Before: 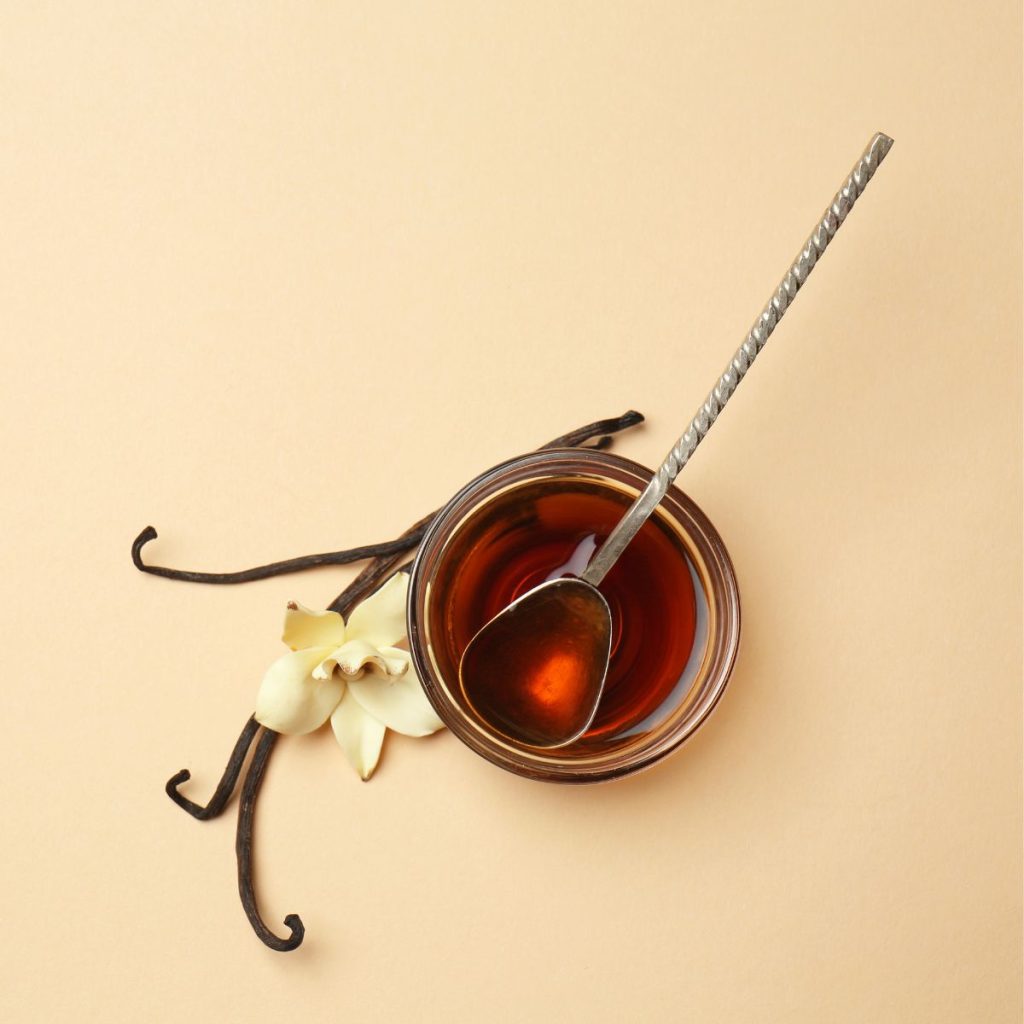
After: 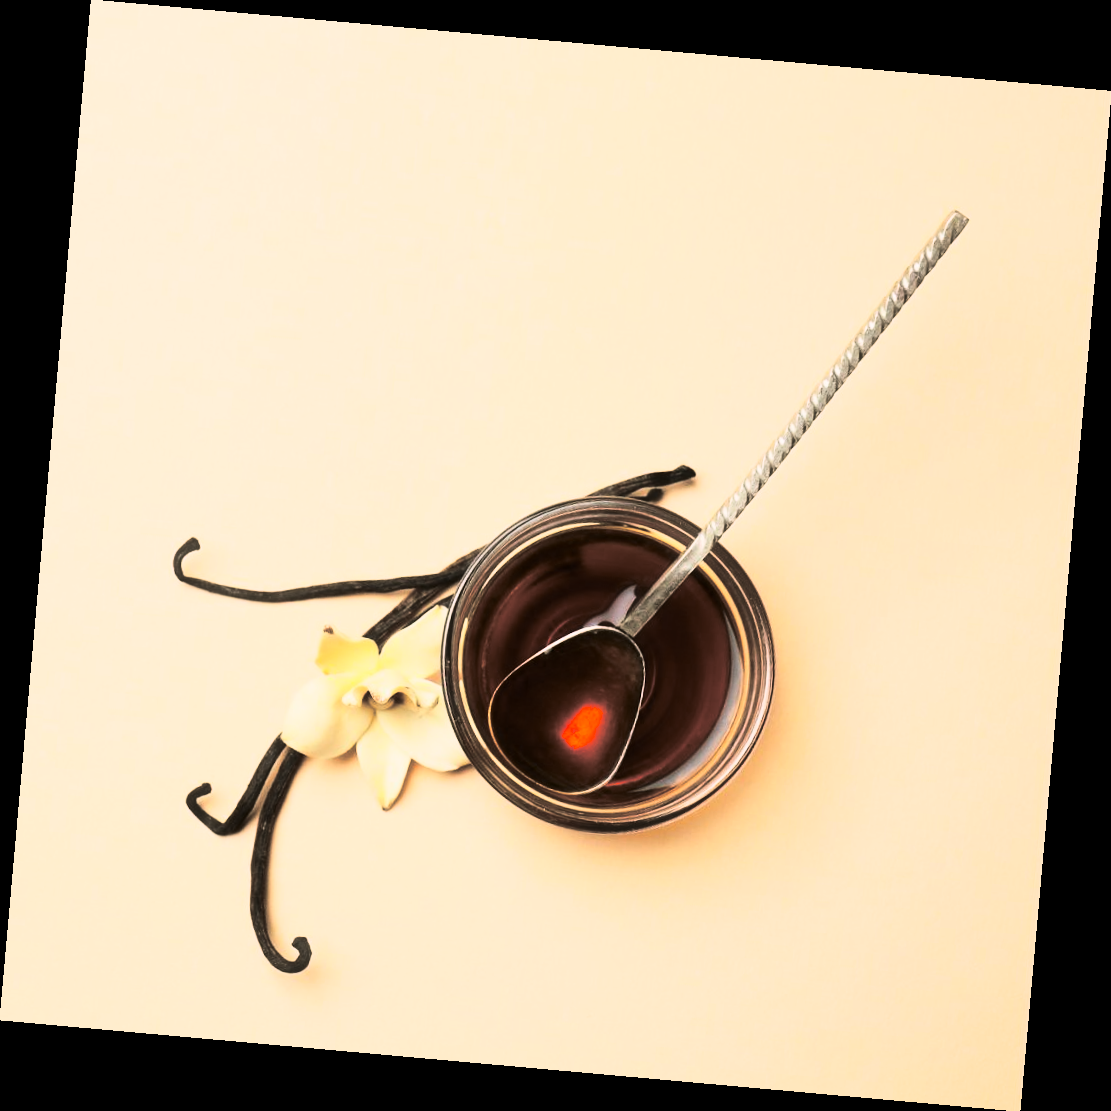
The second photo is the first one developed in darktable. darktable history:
contrast brightness saturation: contrast 0.4, brightness 0.05, saturation 0.25
haze removal: strength -0.1, adaptive false
split-toning: shadows › hue 46.8°, shadows › saturation 0.17, highlights › hue 316.8°, highlights › saturation 0.27, balance -51.82
rotate and perspective: rotation 5.12°, automatic cropping off
